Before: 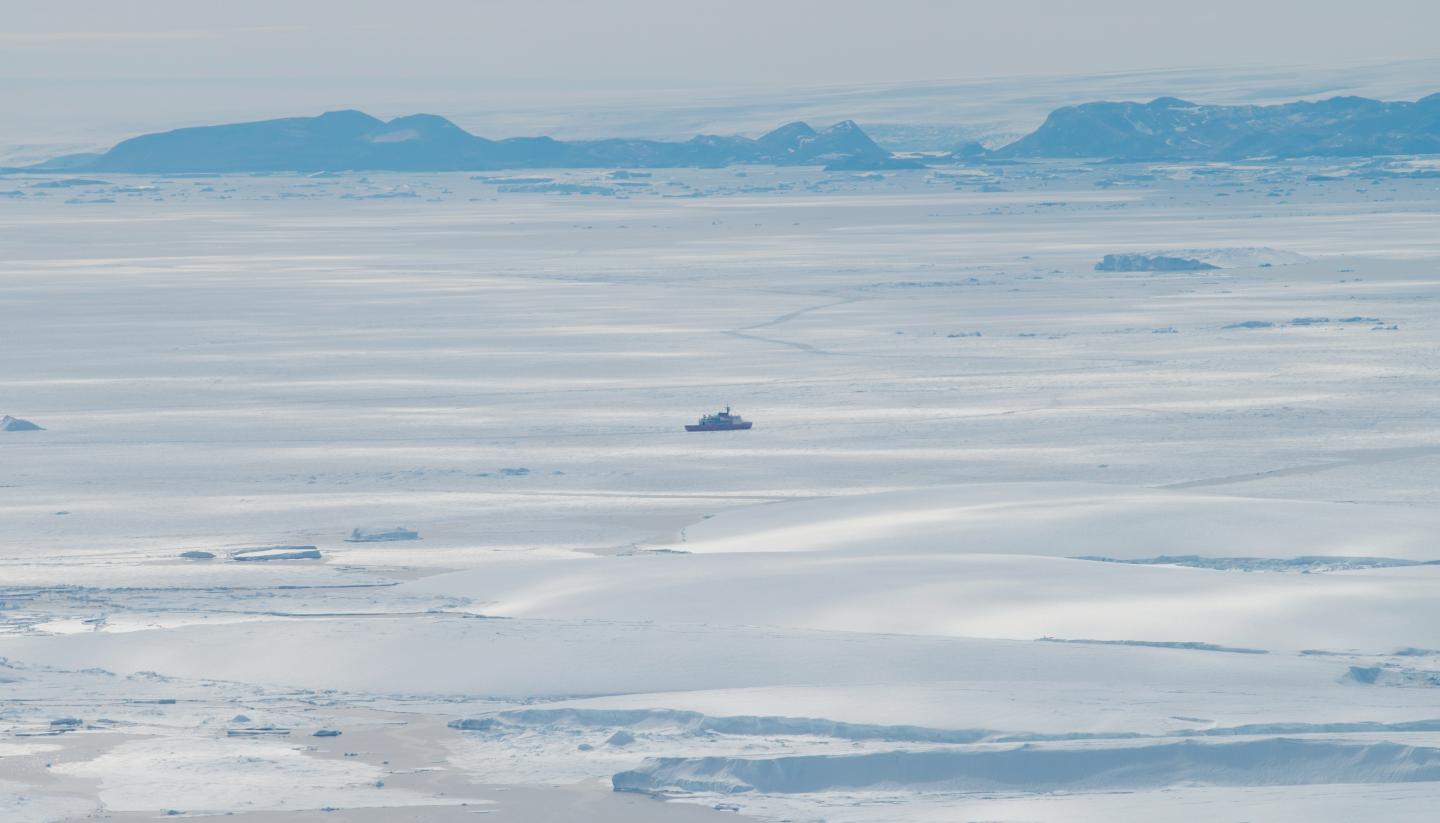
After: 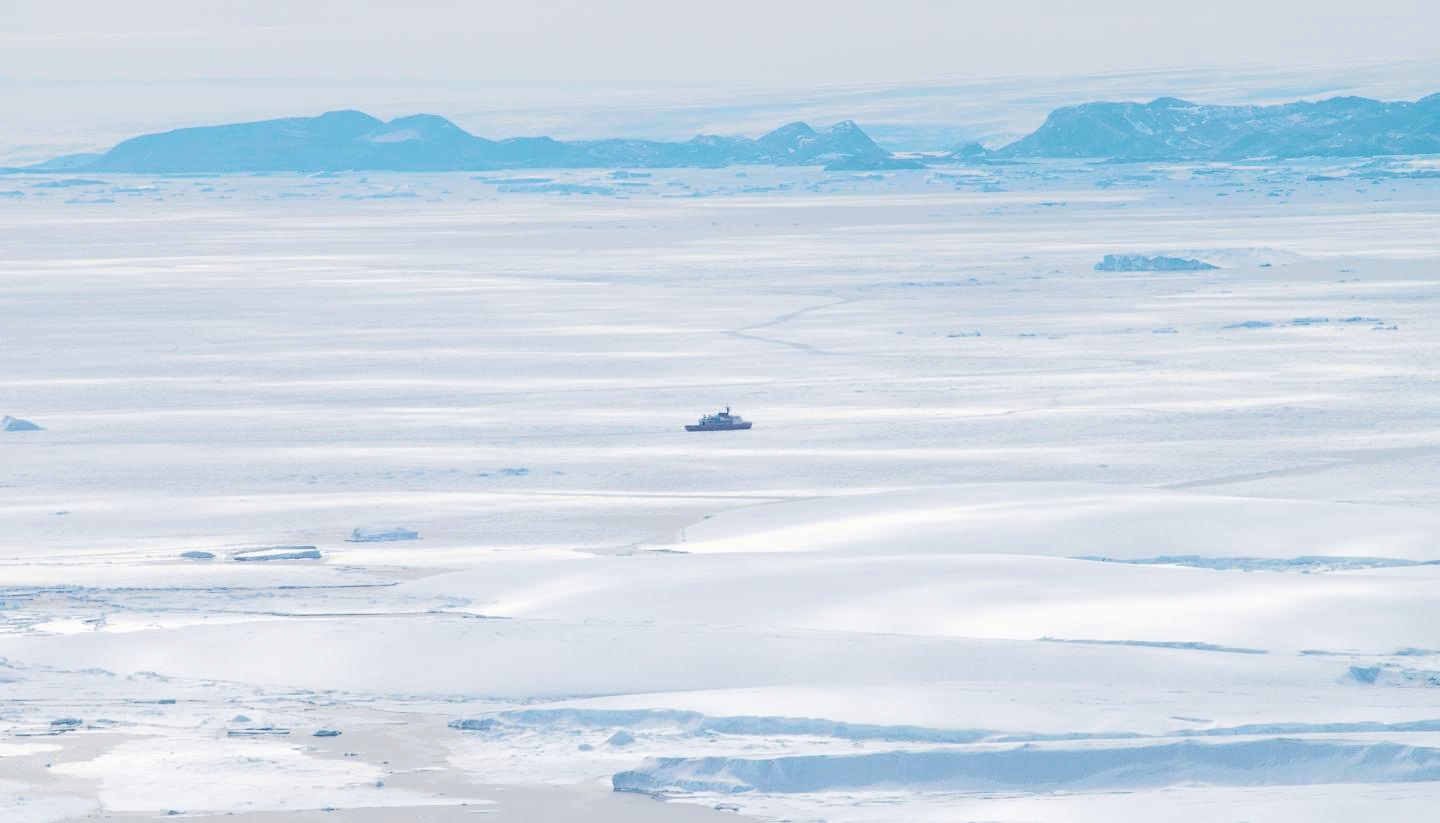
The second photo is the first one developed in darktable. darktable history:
exposure: exposure -0.04 EV, compensate highlight preservation false
filmic rgb: black relative exposure -8.24 EV, white relative exposure 2.2 EV, target white luminance 99.904%, hardness 7.11, latitude 74.46%, contrast 1.32, highlights saturation mix -1.93%, shadows ↔ highlights balance 30.2%
tone curve: curves: ch0 [(0, 0.018) (0.061, 0.041) (0.205, 0.191) (0.289, 0.292) (0.39, 0.424) (0.493, 0.551) (0.666, 0.743) (0.795, 0.841) (1, 0.998)]; ch1 [(0, 0) (0.385, 0.343) (0.439, 0.415) (0.494, 0.498) (0.501, 0.501) (0.51, 0.496) (0.548, 0.554) (0.586, 0.61) (0.684, 0.658) (0.783, 0.804) (1, 1)]; ch2 [(0, 0) (0.304, 0.31) (0.403, 0.399) (0.441, 0.428) (0.47, 0.469) (0.498, 0.496) (0.524, 0.538) (0.566, 0.588) (0.648, 0.665) (0.697, 0.699) (1, 1)], color space Lab, independent channels, preserve colors none
